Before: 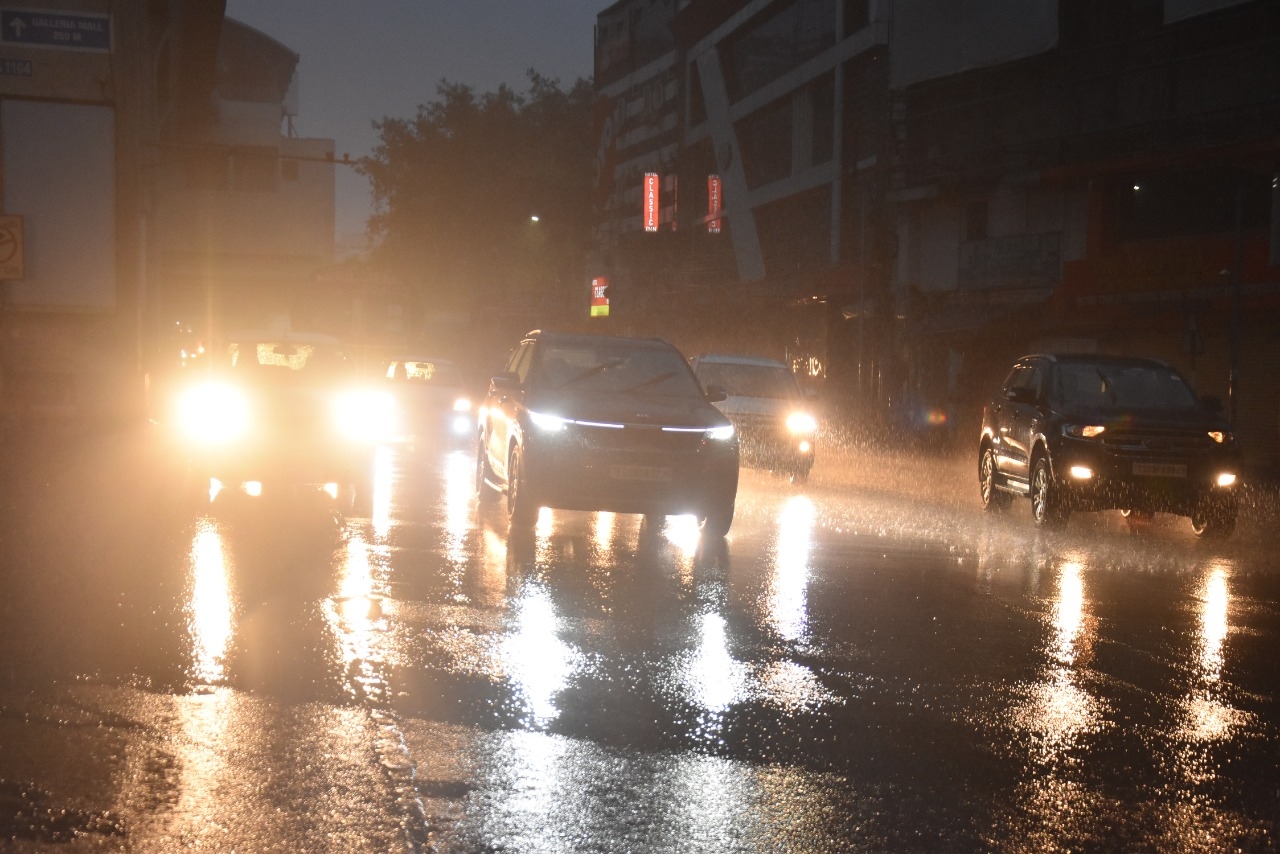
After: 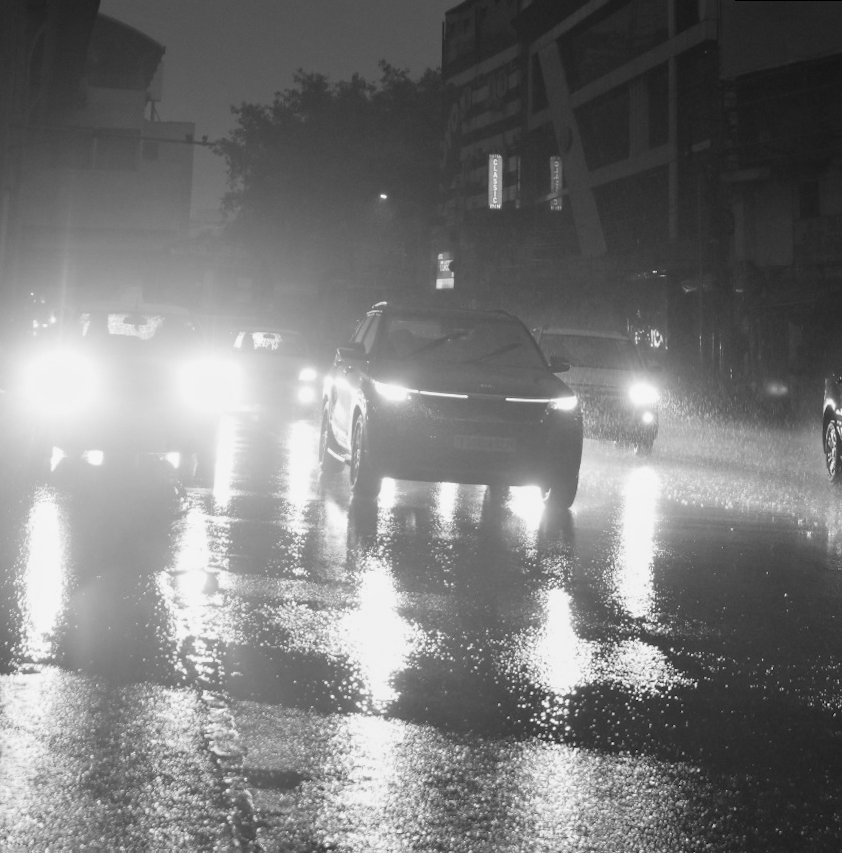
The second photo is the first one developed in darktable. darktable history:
rotate and perspective: rotation 0.215°, lens shift (vertical) -0.139, crop left 0.069, crop right 0.939, crop top 0.002, crop bottom 0.996
monochrome: a 73.58, b 64.21
crop and rotate: left 9.061%, right 20.142%
